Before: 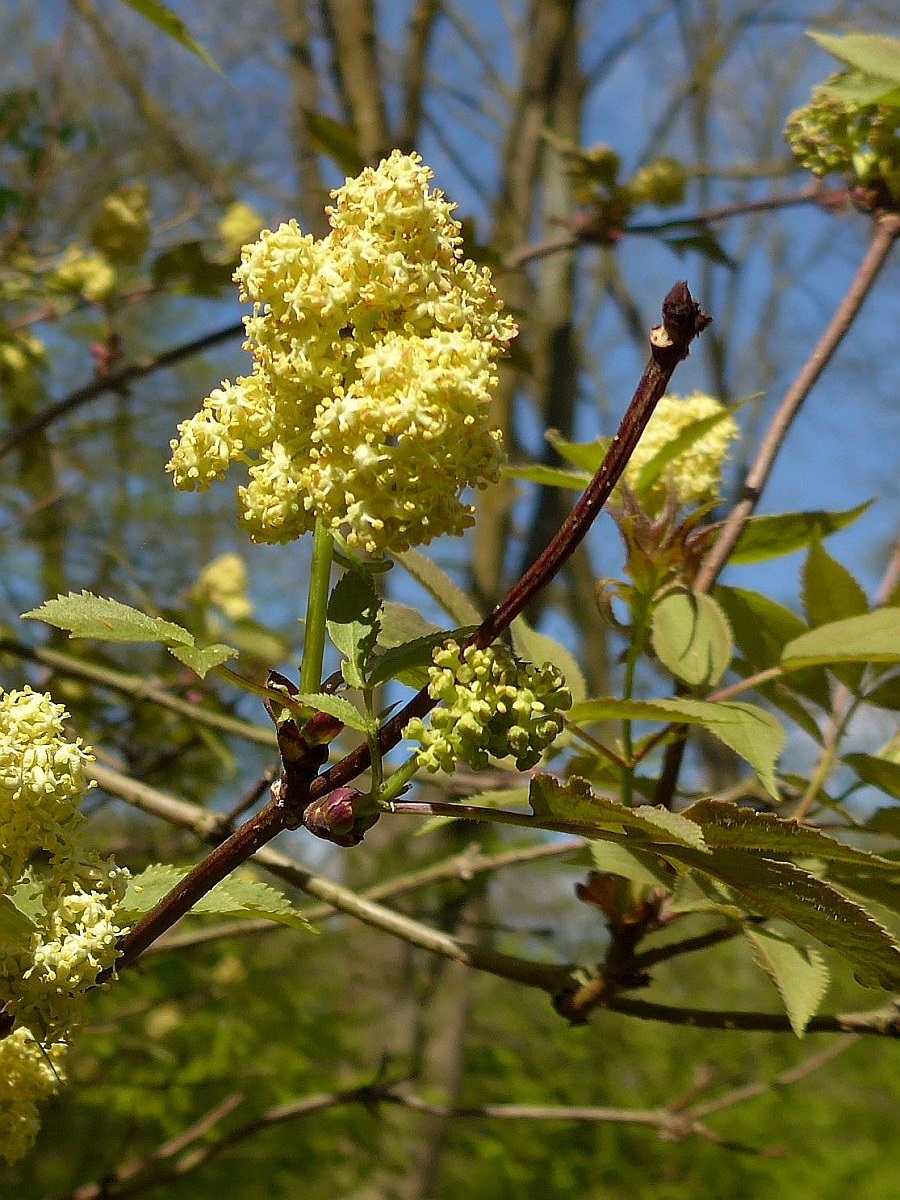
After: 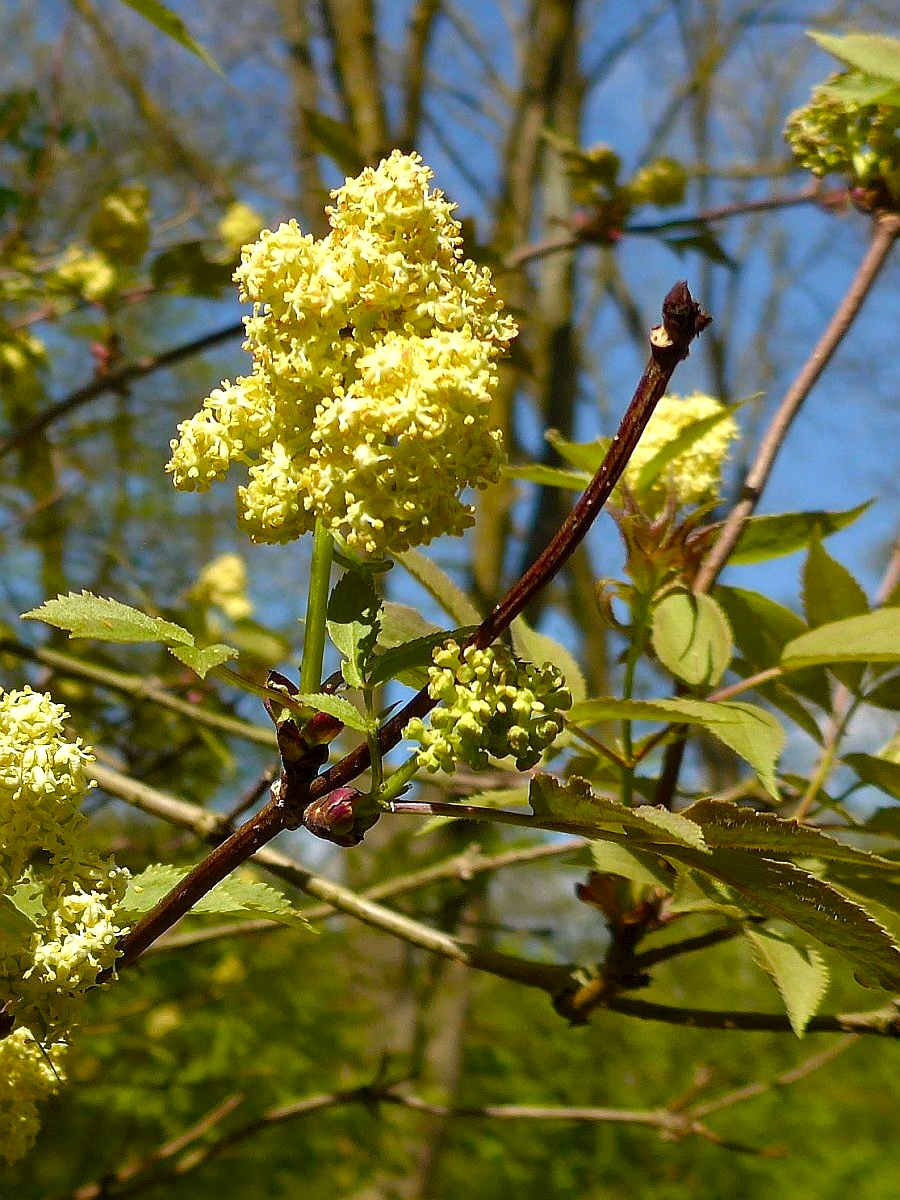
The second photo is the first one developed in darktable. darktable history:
color balance rgb: linear chroma grading › global chroma 2.101%, linear chroma grading › mid-tones -0.977%, perceptual saturation grading › global saturation 15.728%, perceptual saturation grading › highlights -18.953%, perceptual saturation grading › shadows 20.548%, perceptual brilliance grading › highlights 9.588%, perceptual brilliance grading › mid-tones 4.988%
